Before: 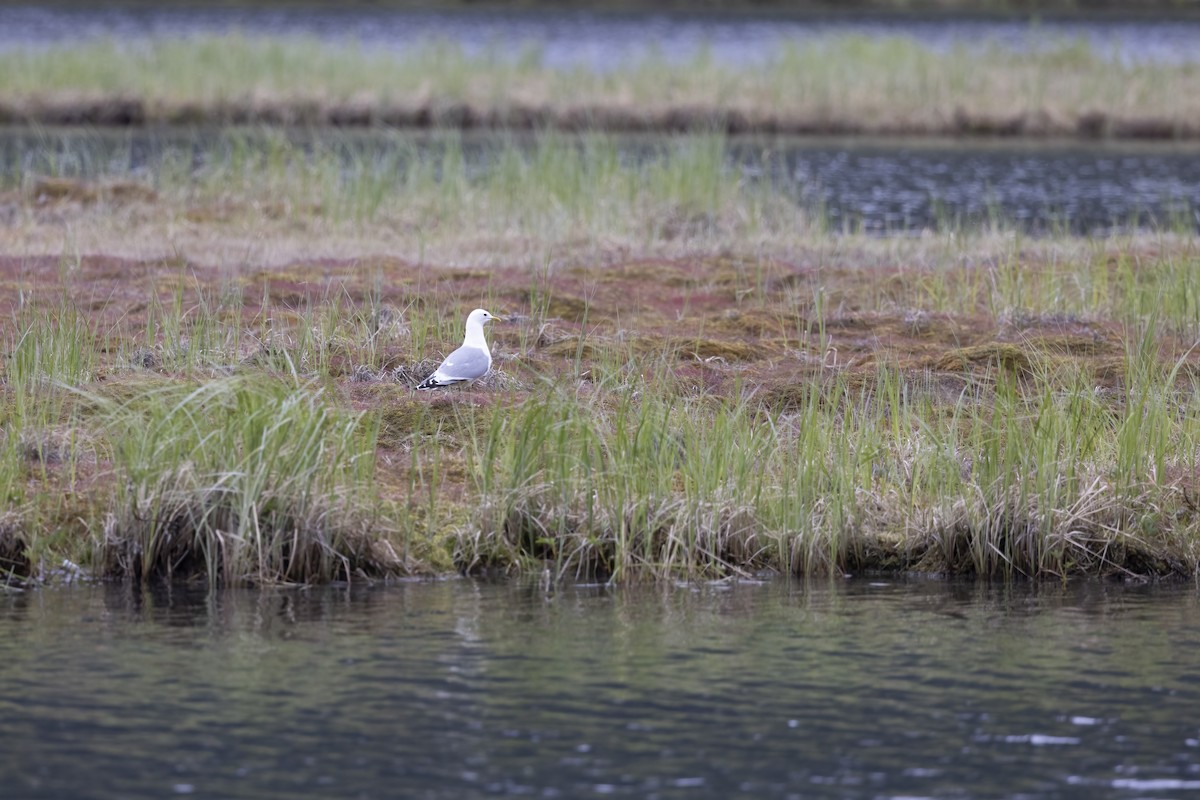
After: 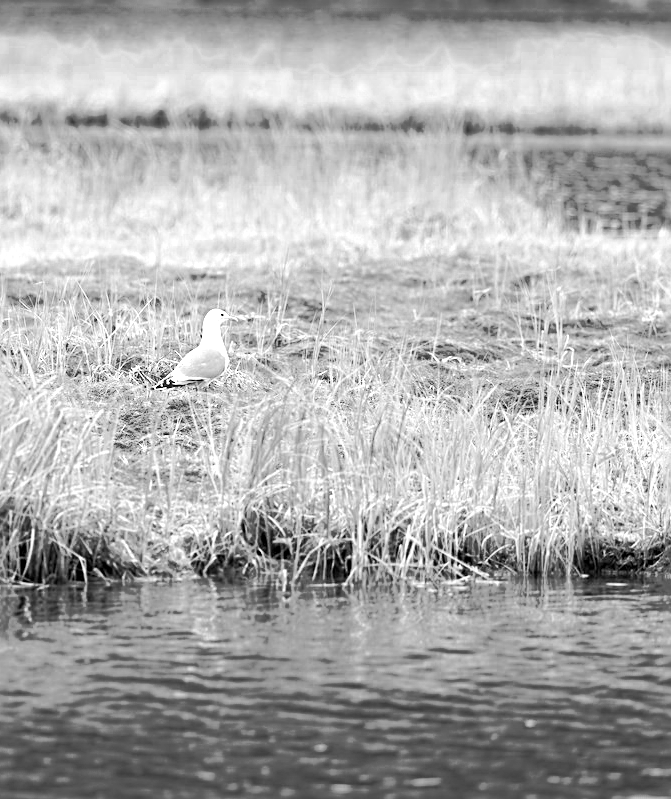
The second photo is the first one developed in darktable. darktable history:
tone curve: curves: ch0 [(0, 0) (0.003, 0.003) (0.011, 0.011) (0.025, 0.024) (0.044, 0.044) (0.069, 0.068) (0.1, 0.098) (0.136, 0.133) (0.177, 0.174) (0.224, 0.22) (0.277, 0.272) (0.335, 0.329) (0.399, 0.392) (0.468, 0.46) (0.543, 0.607) (0.623, 0.676) (0.709, 0.75) (0.801, 0.828) (0.898, 0.912) (1, 1)], color space Lab, independent channels, preserve colors none
crop: left 21.96%, right 22.098%, bottom 0.015%
sharpen: radius 3.101
color zones: curves: ch0 [(0.002, 0.593) (0.143, 0.417) (0.285, 0.541) (0.455, 0.289) (0.608, 0.327) (0.727, 0.283) (0.869, 0.571) (1, 0.603)]; ch1 [(0, 0) (0.143, 0) (0.286, 0) (0.429, 0) (0.571, 0) (0.714, 0) (0.857, 0)]
exposure: black level correction 0, exposure 1.106 EV, compensate highlight preservation false
shadows and highlights: shadows -28.42, highlights 30.1
color correction: highlights a* -2.64, highlights b* 2.52
